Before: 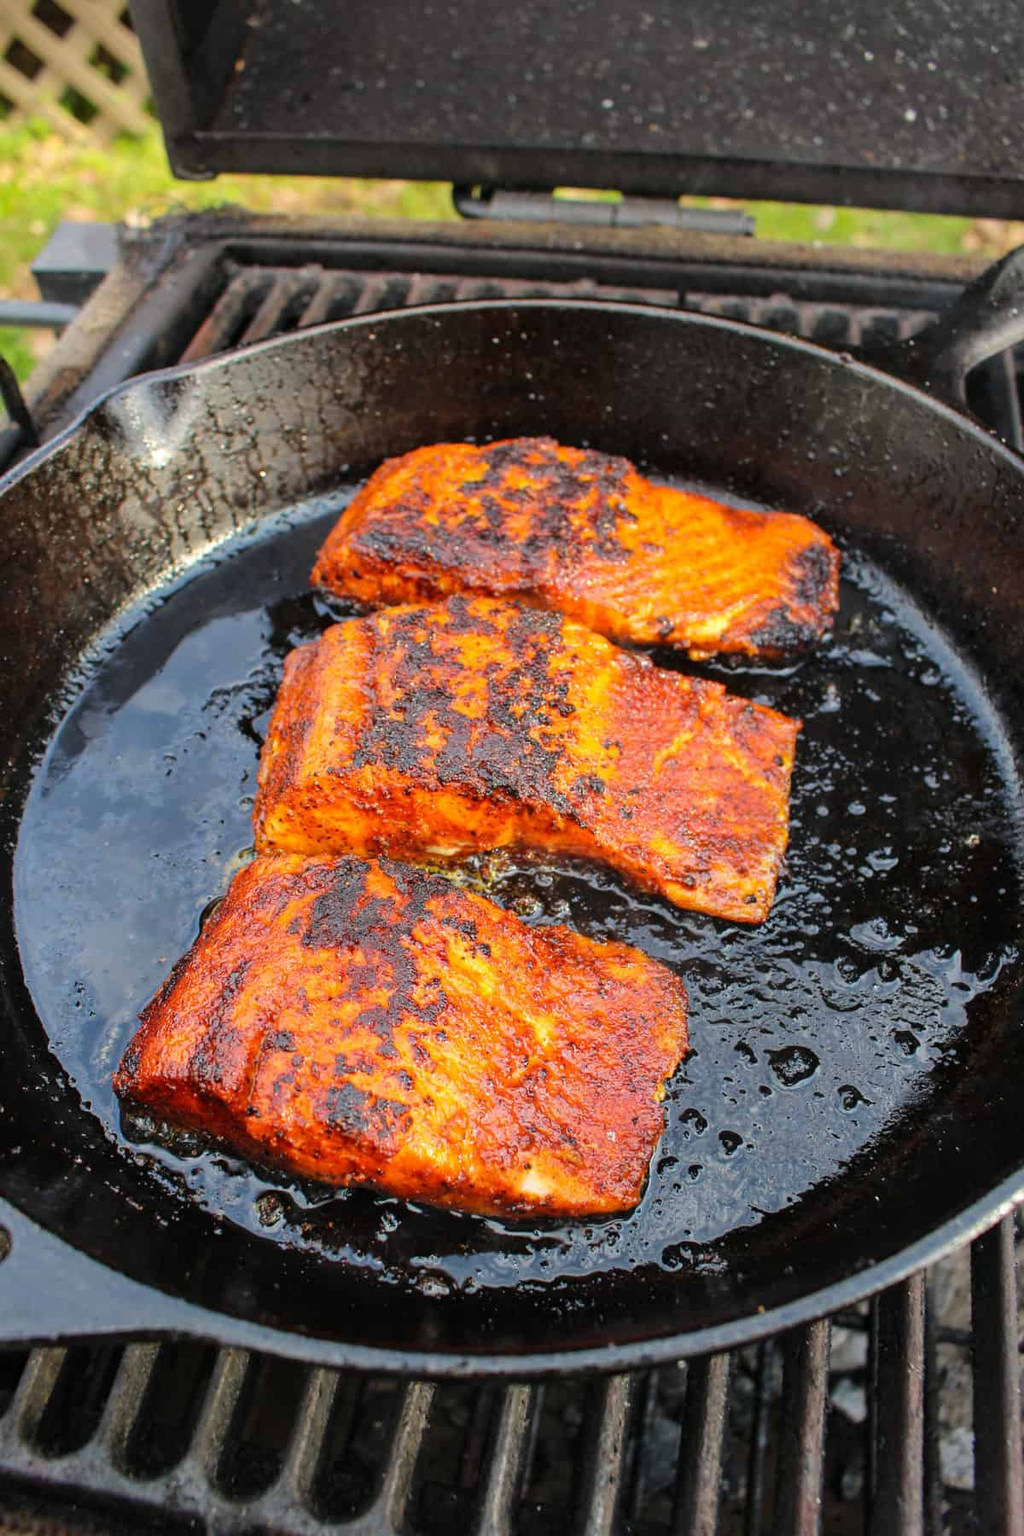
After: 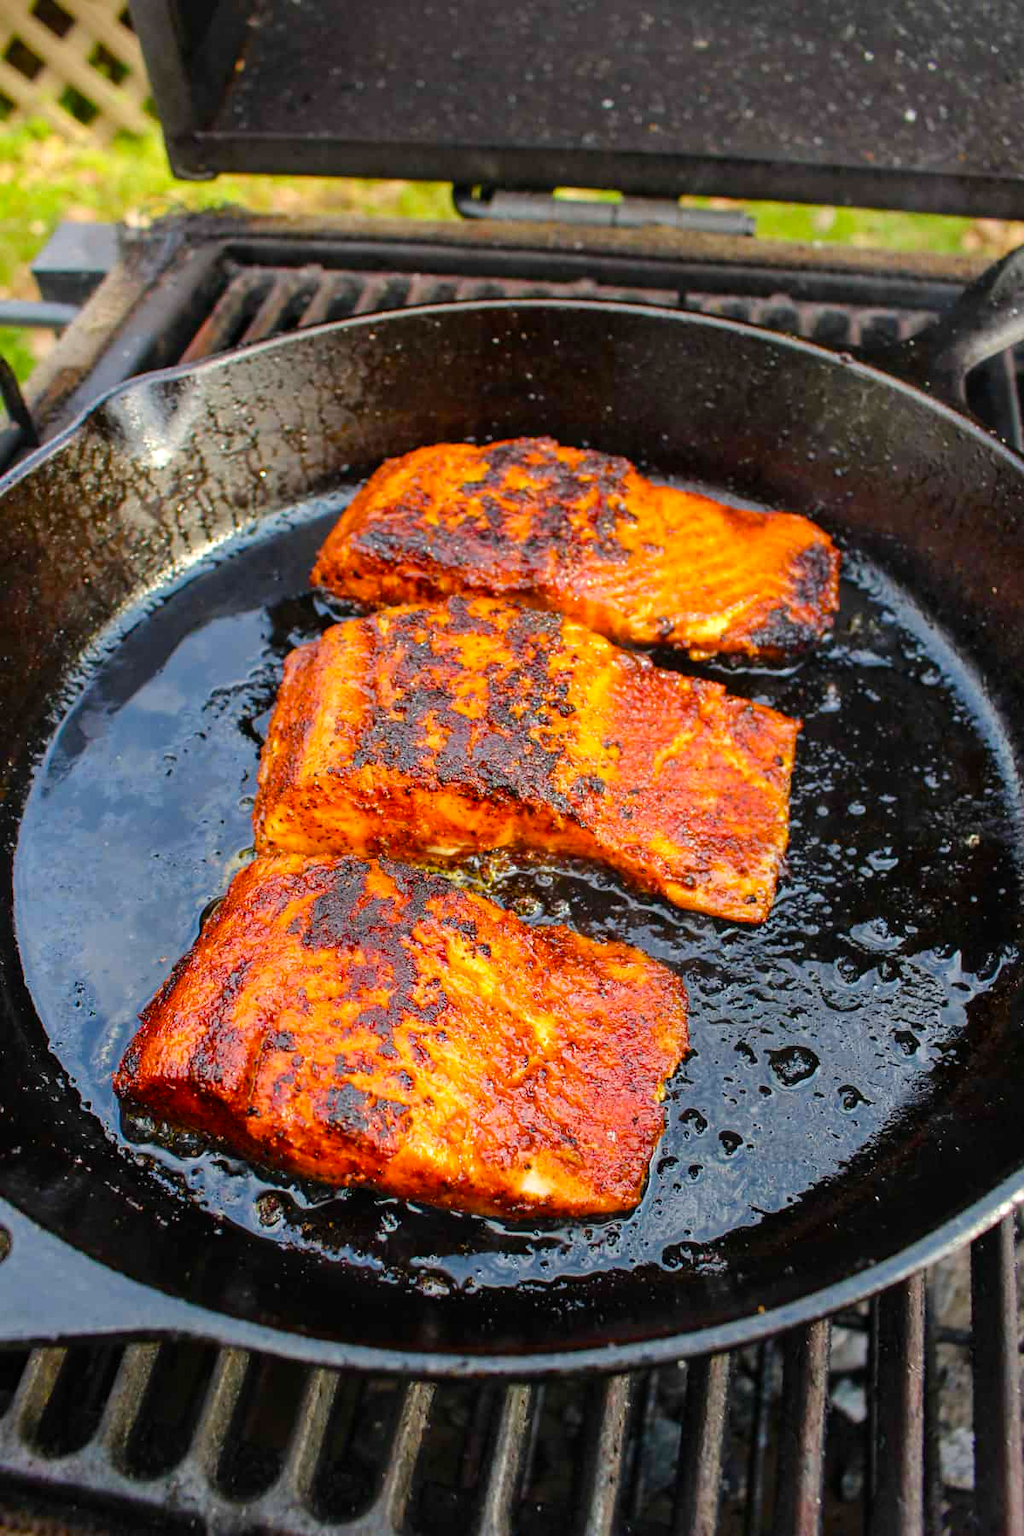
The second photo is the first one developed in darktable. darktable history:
color balance rgb: perceptual saturation grading › global saturation 34.538%, perceptual saturation grading › highlights -29.991%, perceptual saturation grading › shadows 35.883%, contrast 5.768%
exposure: compensate exposure bias true, compensate highlight preservation false
